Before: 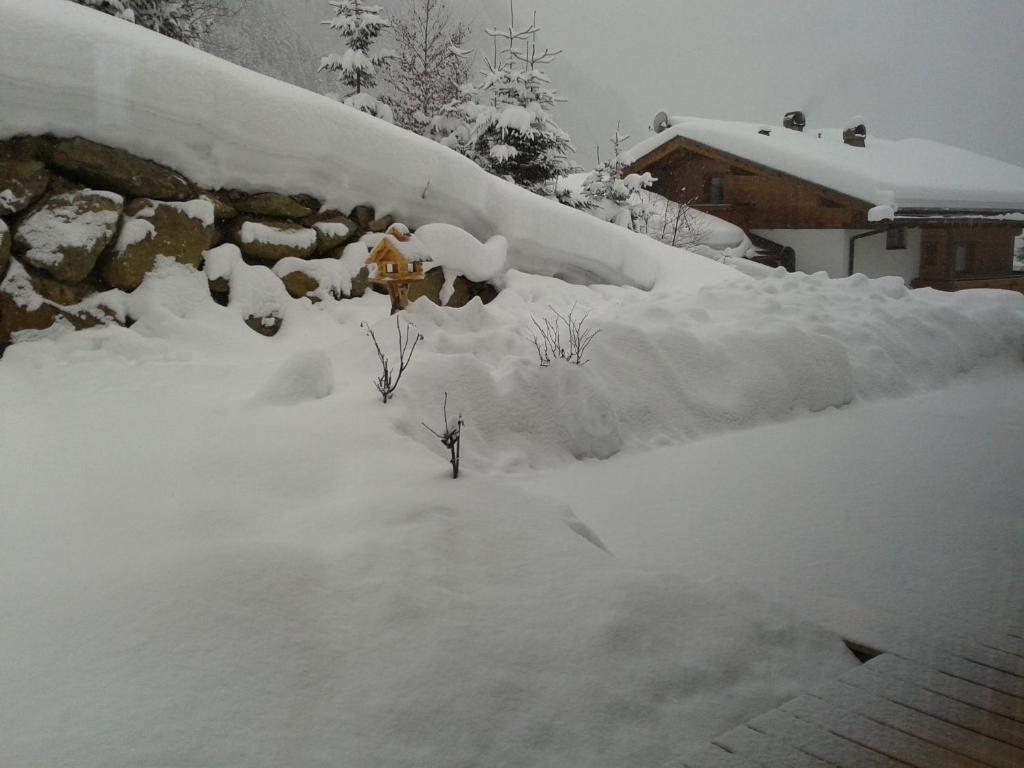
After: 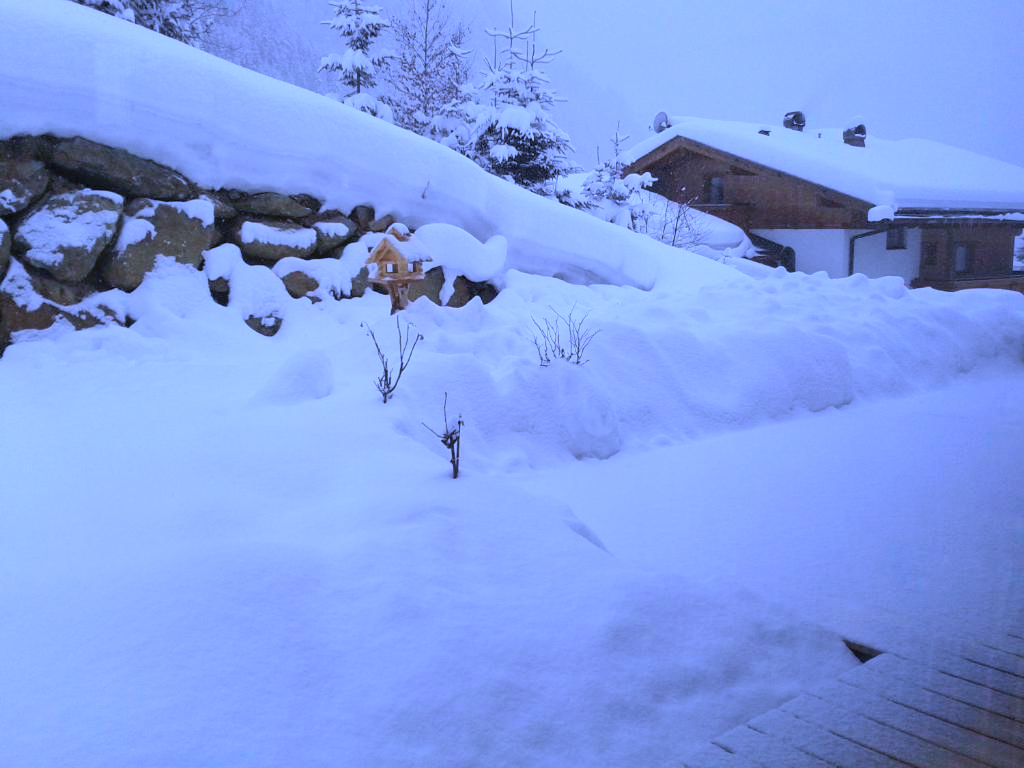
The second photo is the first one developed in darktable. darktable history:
white balance: red 0.983, blue 1.036
color calibration: output R [1.063, -0.012, -0.003, 0], output B [-0.079, 0.047, 1, 0], illuminant custom, x 0.46, y 0.43, temperature 2642.66 K
contrast brightness saturation: contrast 0.14, brightness 0.21
